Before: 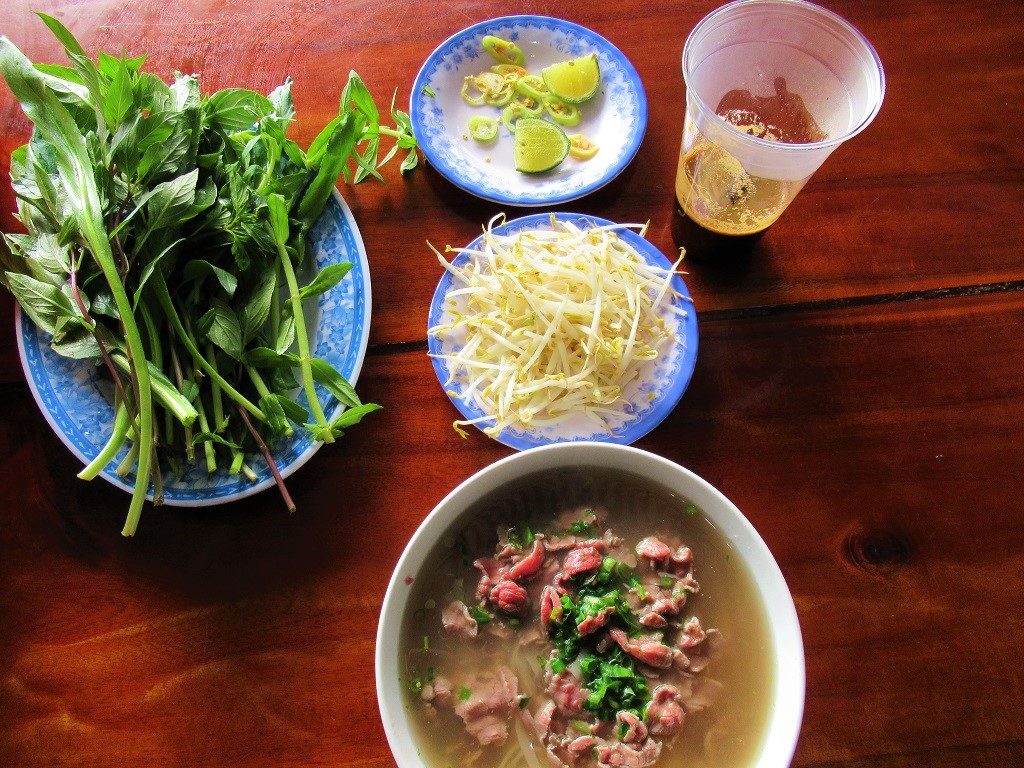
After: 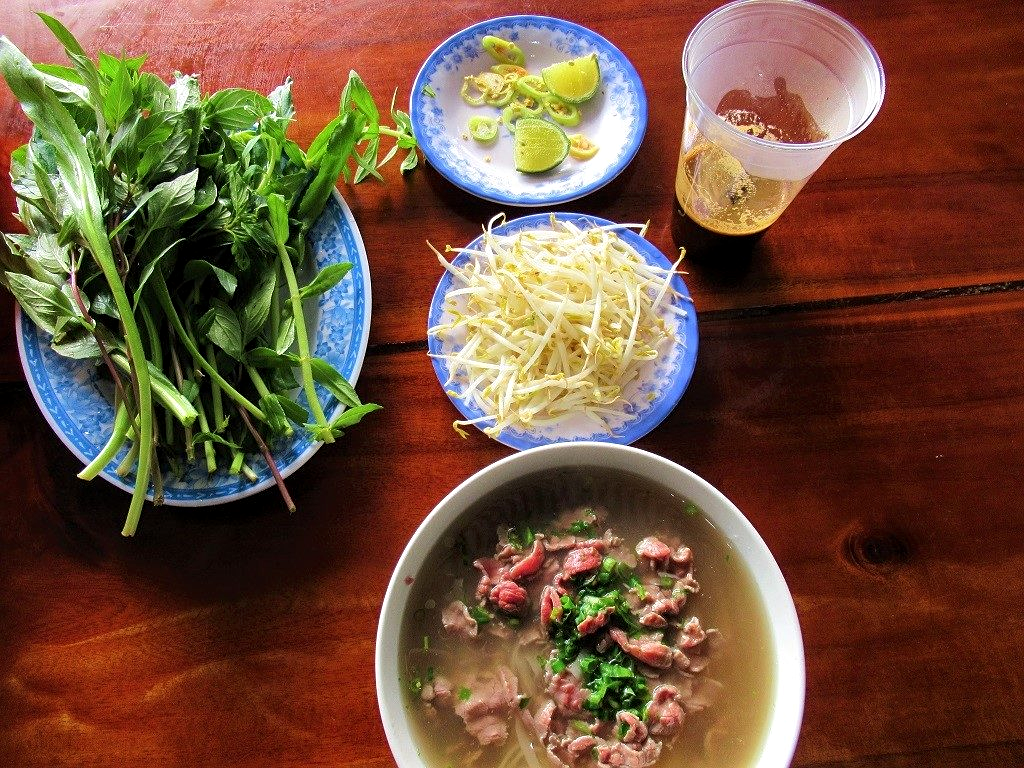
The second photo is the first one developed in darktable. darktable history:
sharpen: amount 0.2
local contrast: highlights 100%, shadows 100%, detail 120%, midtone range 0.2
